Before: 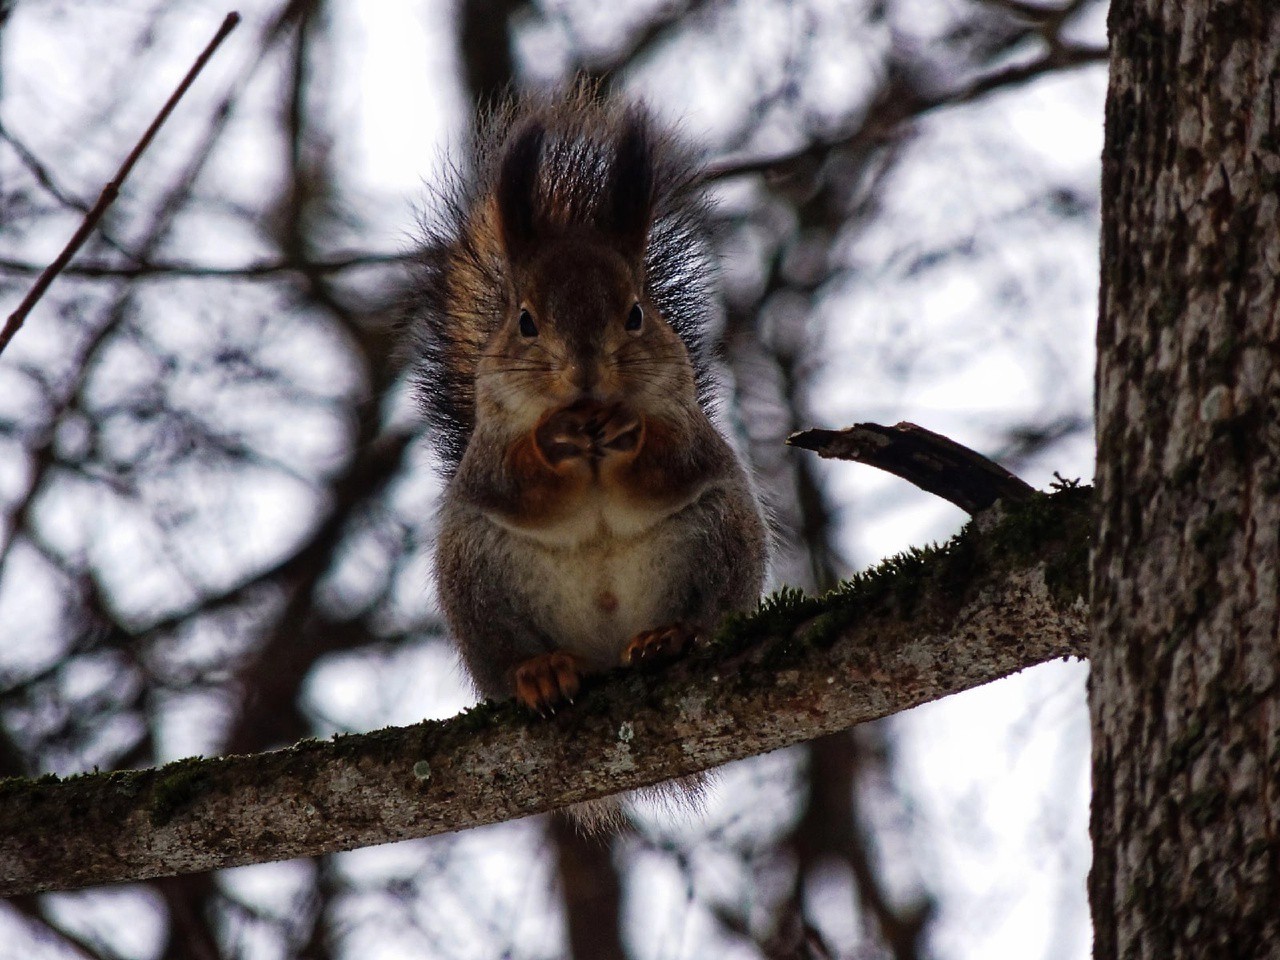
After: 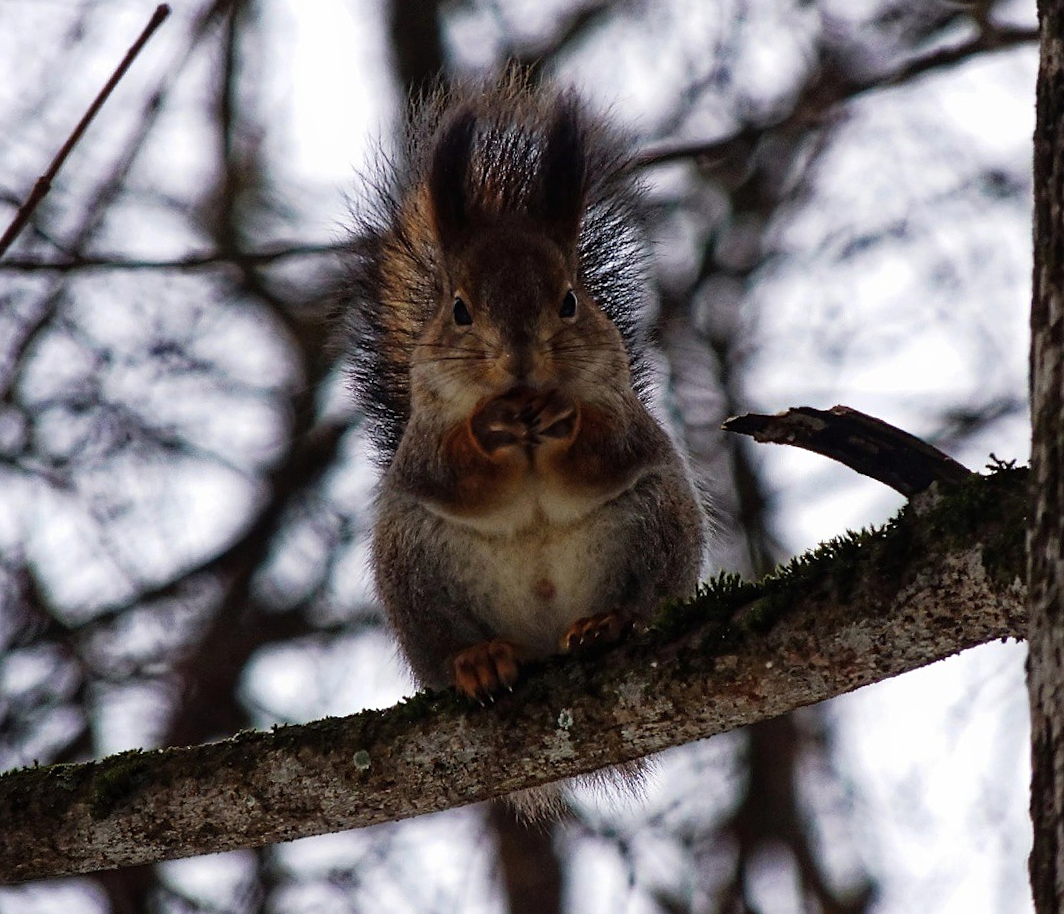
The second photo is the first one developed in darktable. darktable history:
crop and rotate: angle 0.741°, left 4.249%, top 0.536%, right 11.167%, bottom 2.586%
sharpen: amount 0.21
